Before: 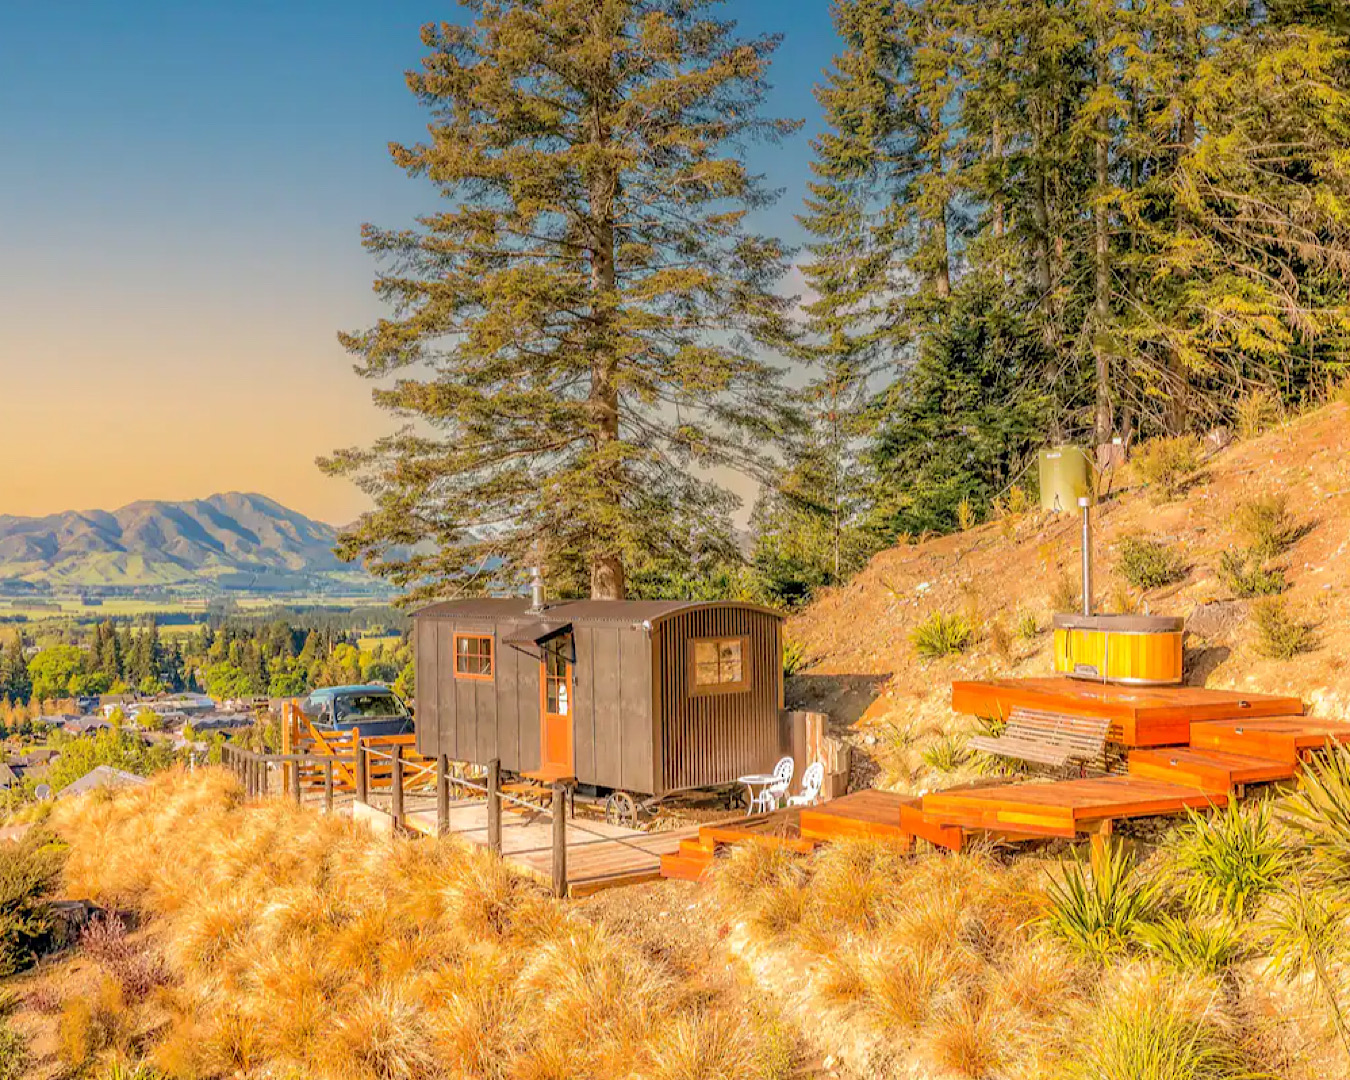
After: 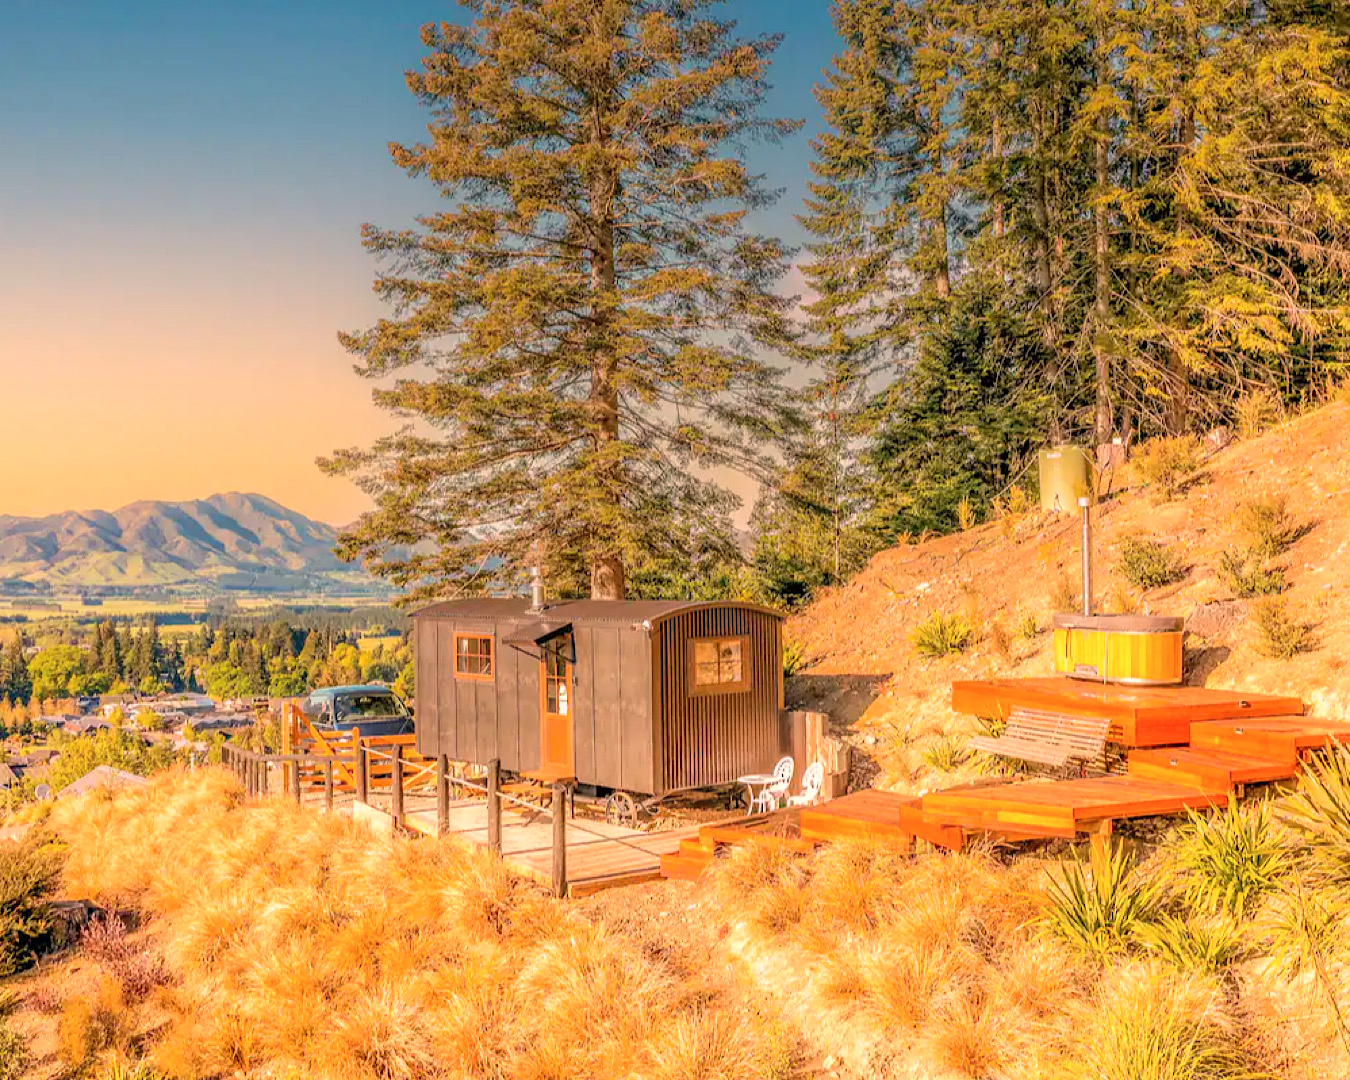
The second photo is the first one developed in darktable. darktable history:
shadows and highlights: shadows 0, highlights 40
white balance: red 1.127, blue 0.943
